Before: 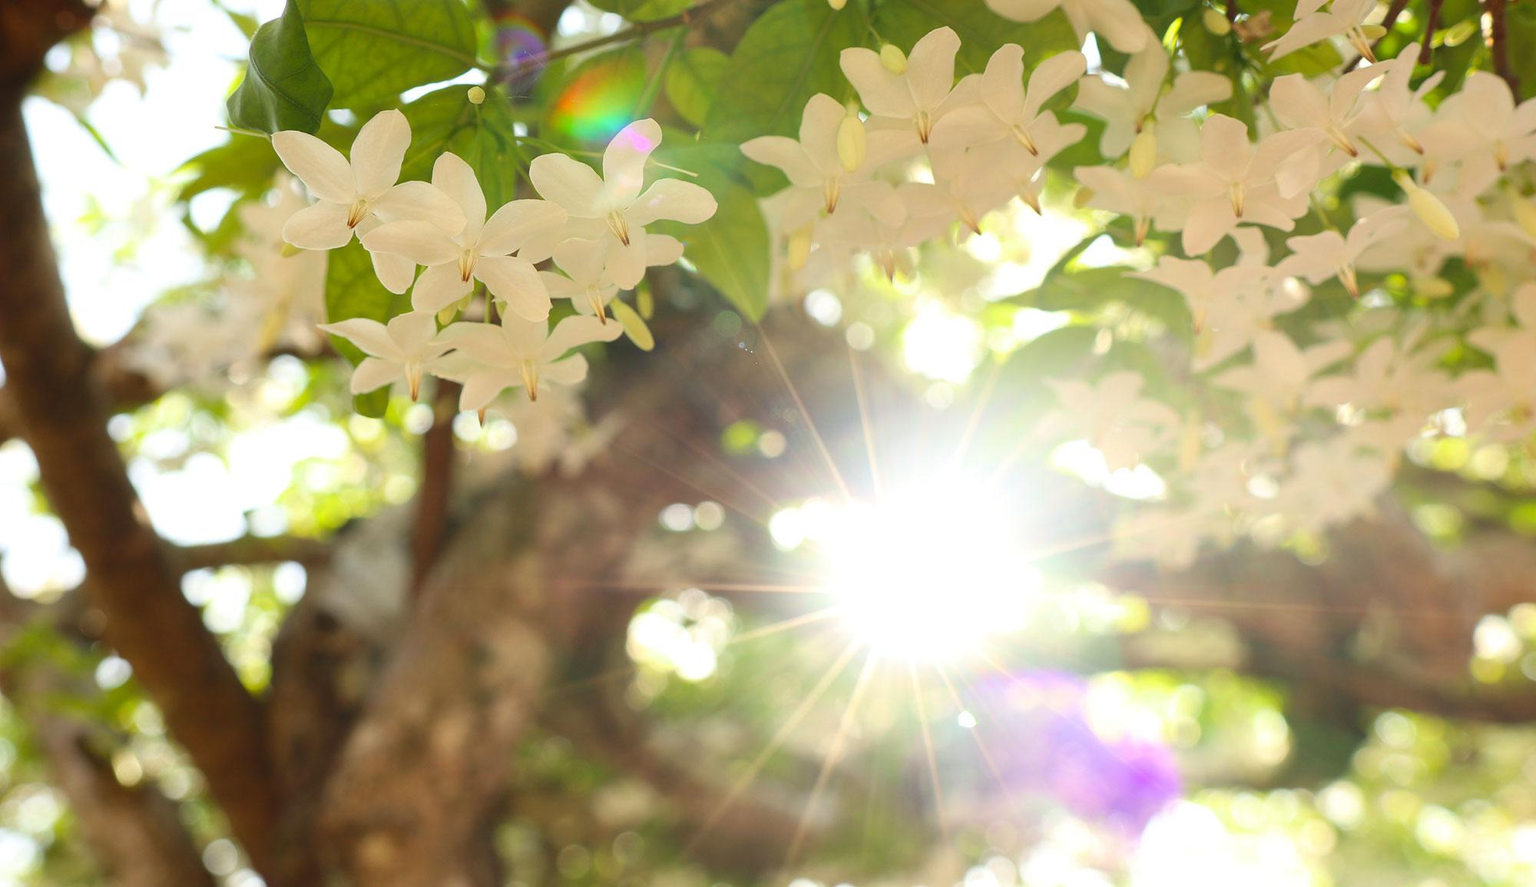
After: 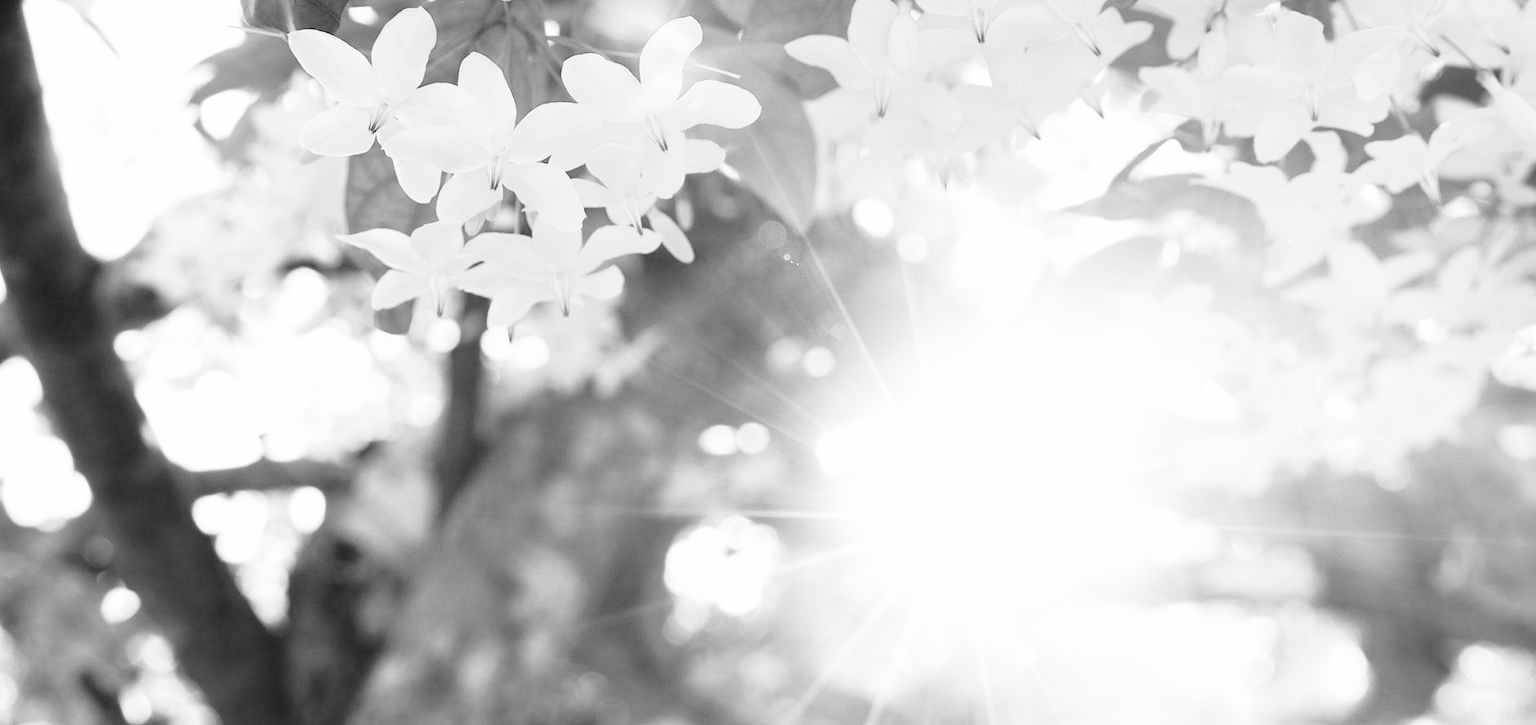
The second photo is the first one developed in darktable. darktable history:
base curve: curves: ch0 [(0, 0) (0.012, 0.01) (0.073, 0.168) (0.31, 0.711) (0.645, 0.957) (1, 1)], preserve colors none
crop and rotate: angle 0.03°, top 11.643%, right 5.651%, bottom 11.189%
color calibration: output gray [0.22, 0.42, 0.37, 0], gray › normalize channels true, illuminant same as pipeline (D50), adaptation XYZ, x 0.346, y 0.359, gamut compression 0
